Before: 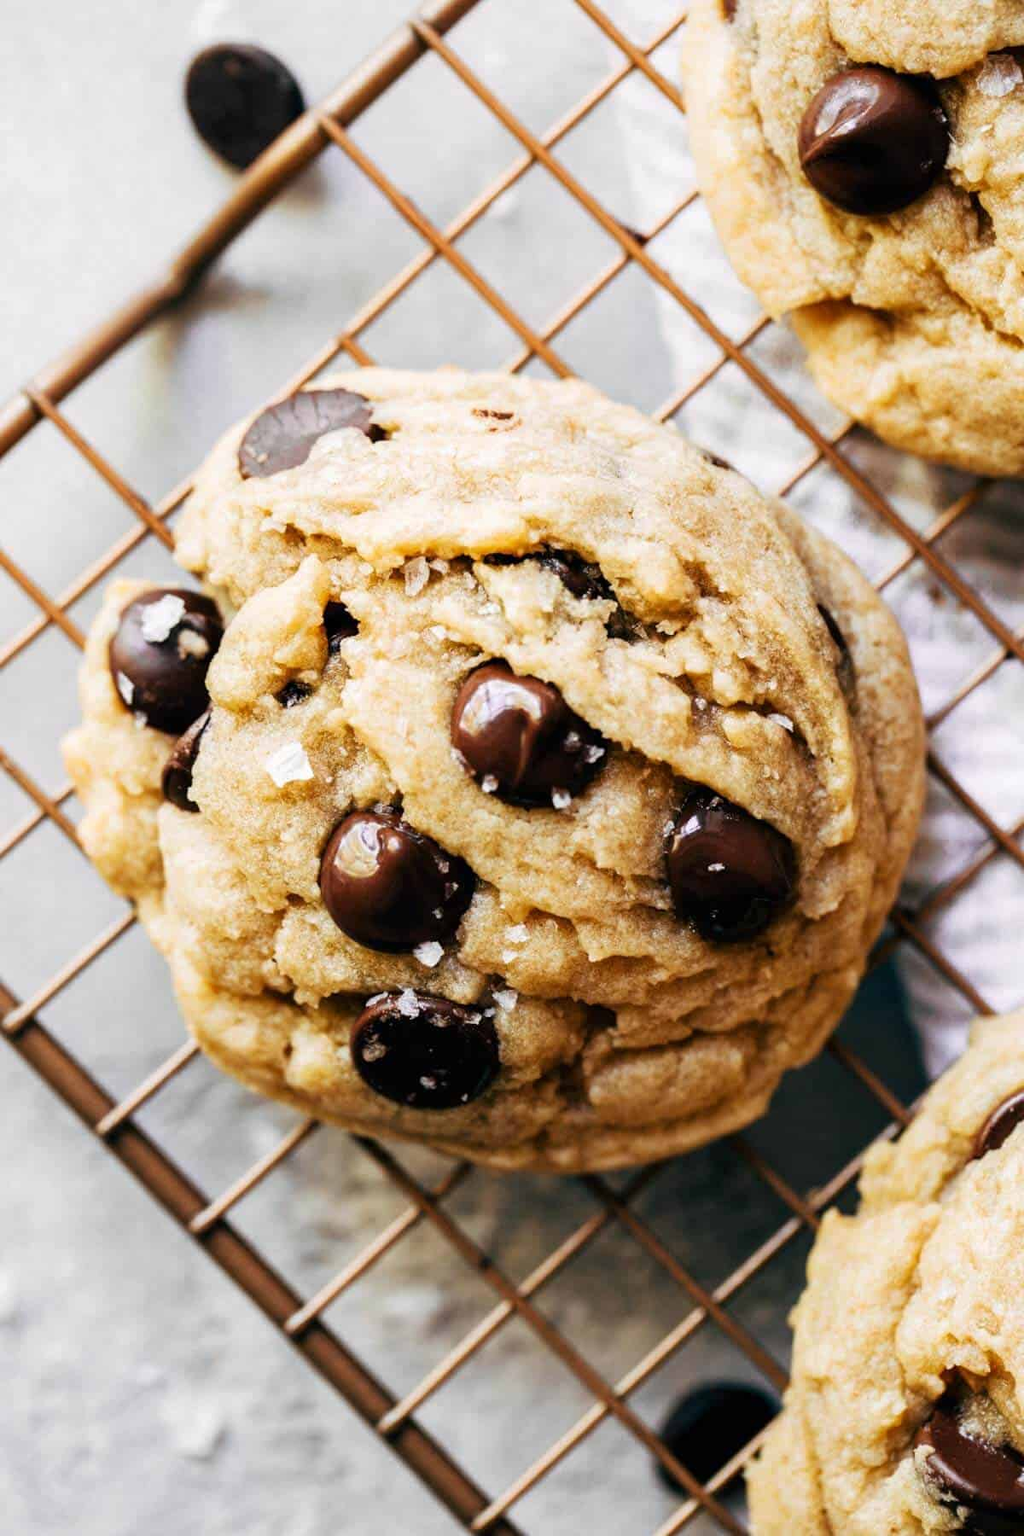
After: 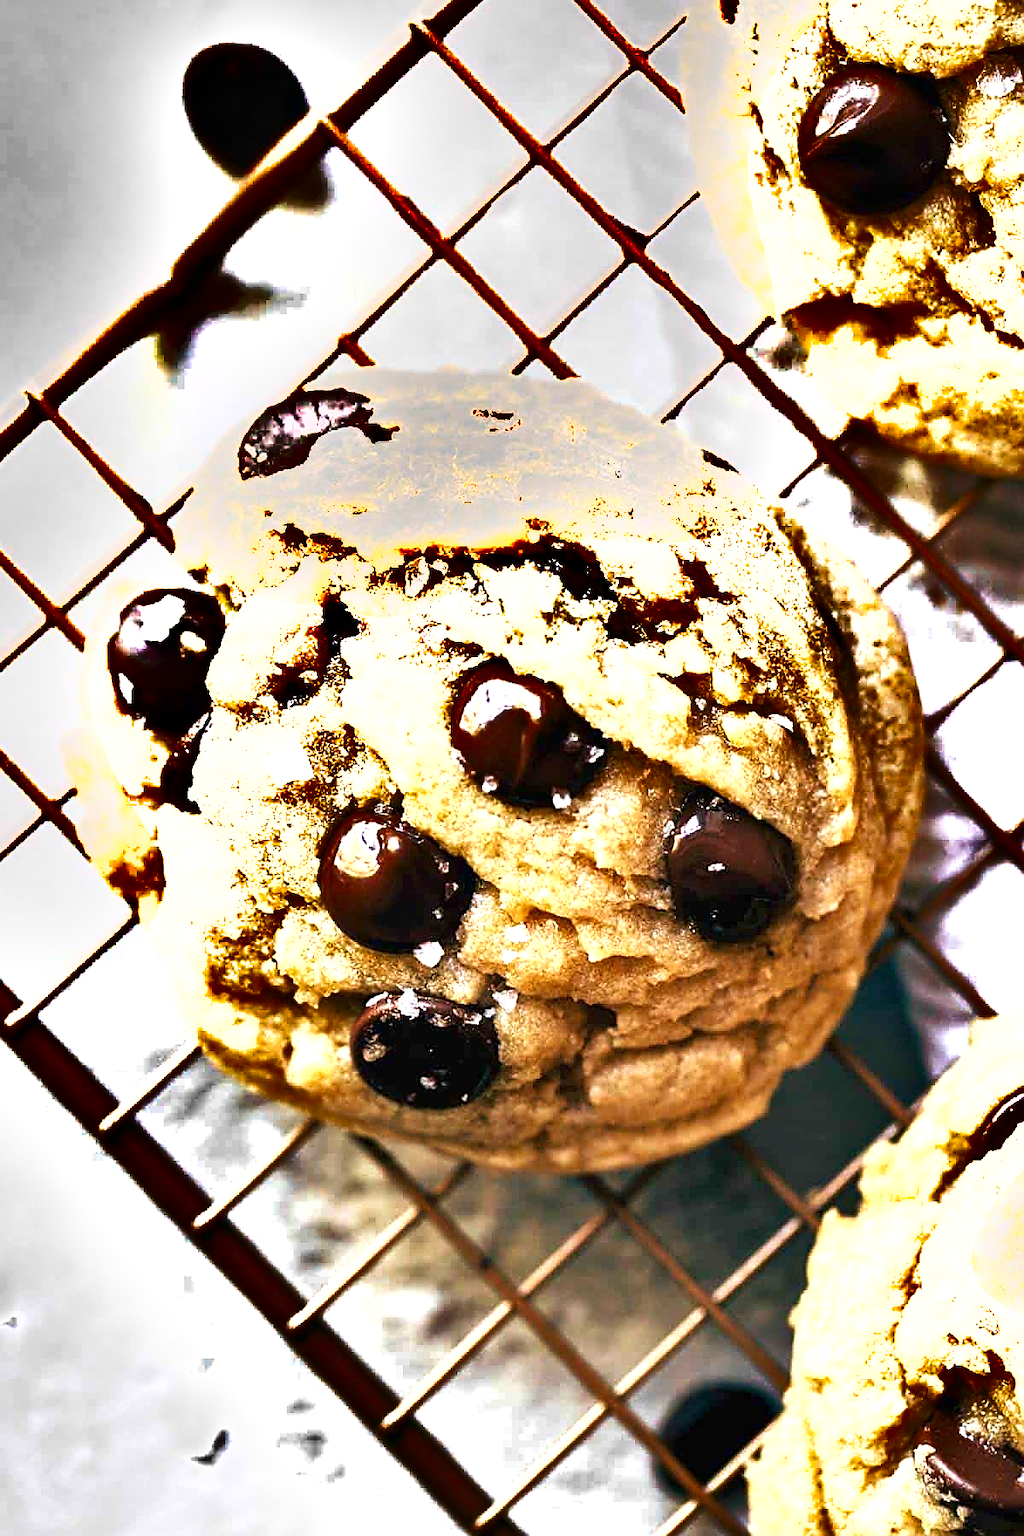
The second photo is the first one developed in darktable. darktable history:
sharpen: radius 1.4, amount 1.25, threshold 0.7
velvia: on, module defaults
shadows and highlights: shadows 20.91, highlights -82.73, soften with gaussian
exposure: black level correction 0, exposure 1 EV, compensate exposure bias true, compensate highlight preservation false
